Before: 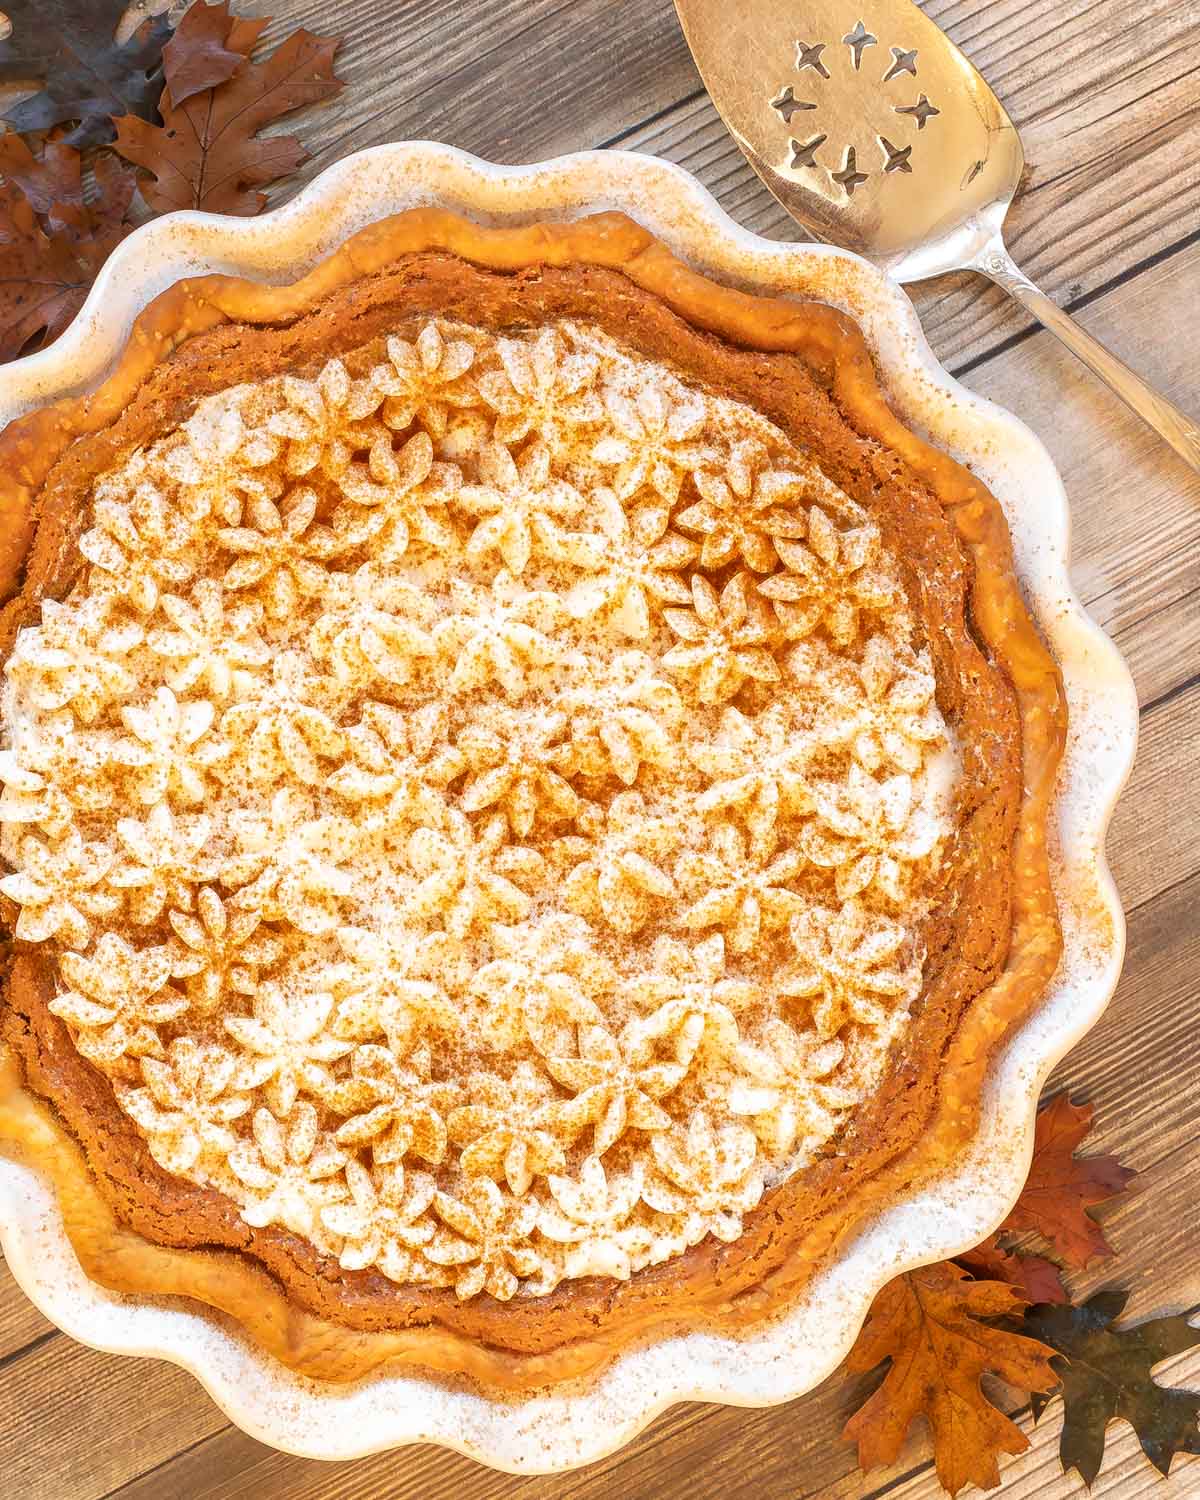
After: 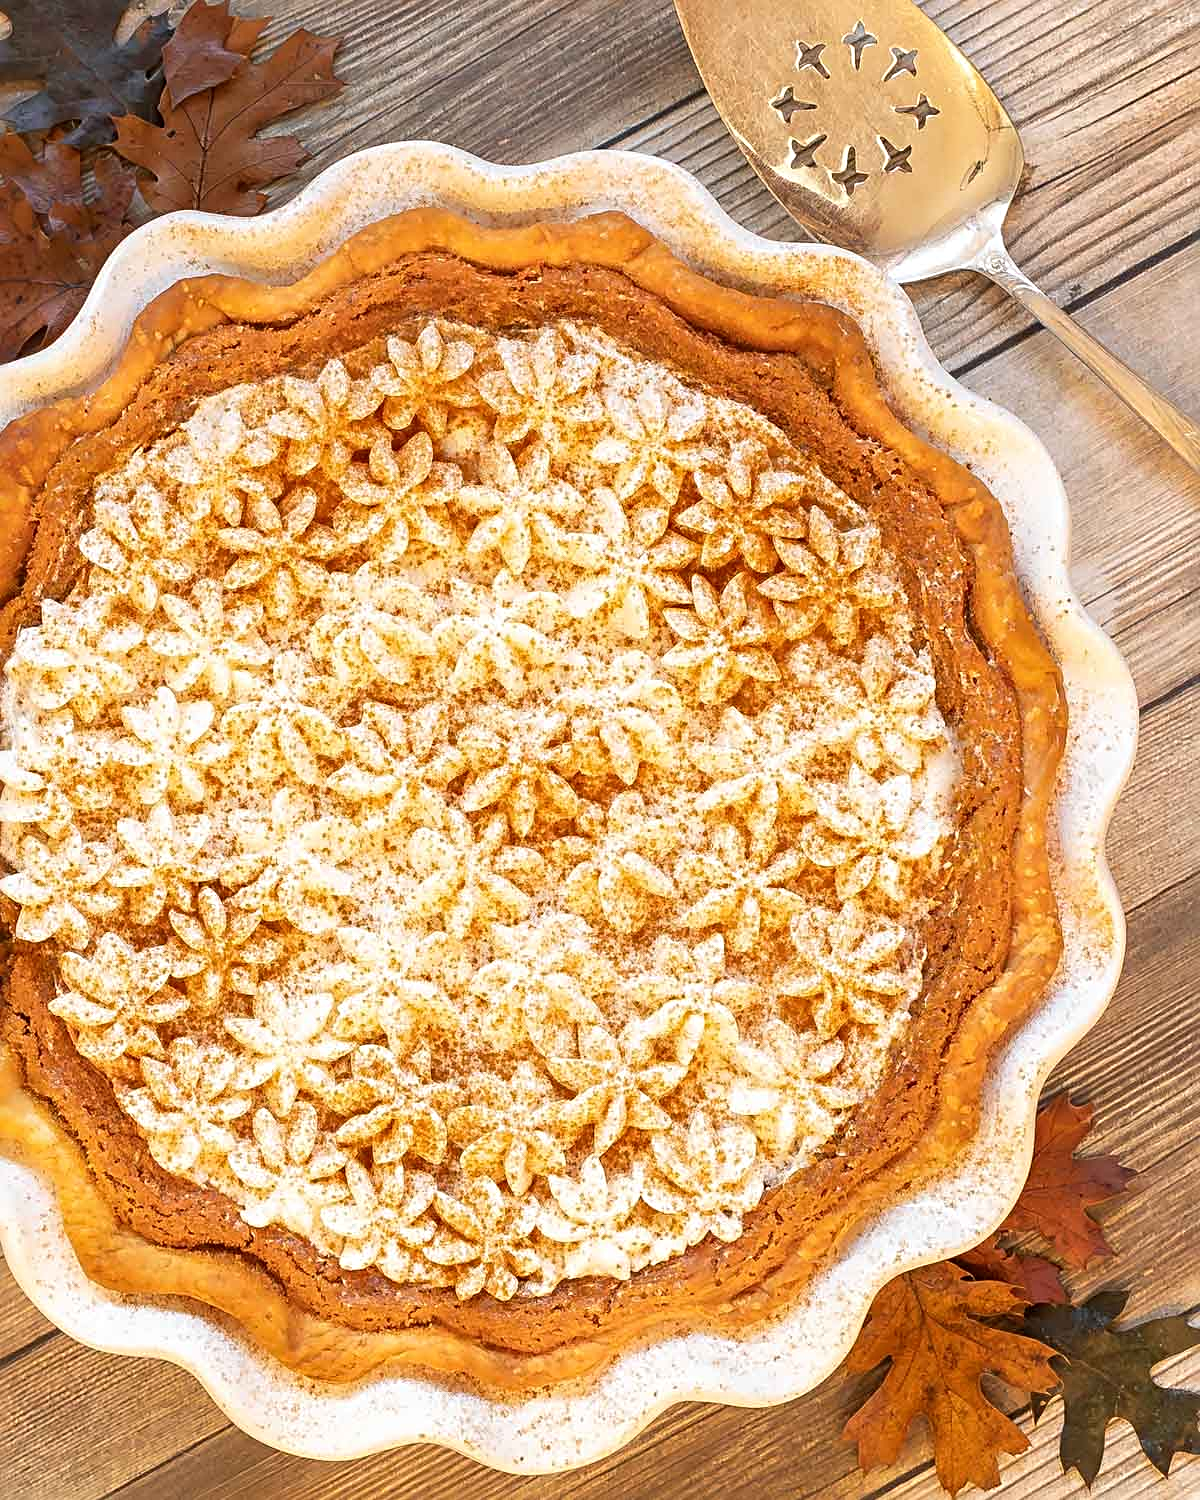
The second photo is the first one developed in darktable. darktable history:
sharpen: radius 3.129
